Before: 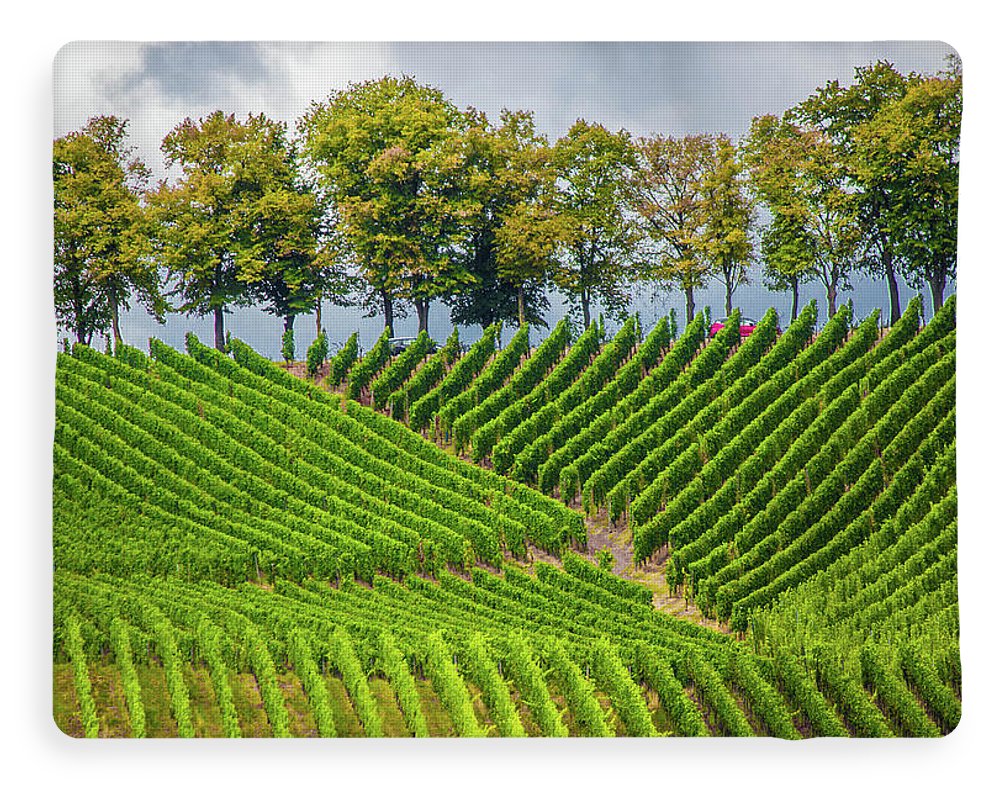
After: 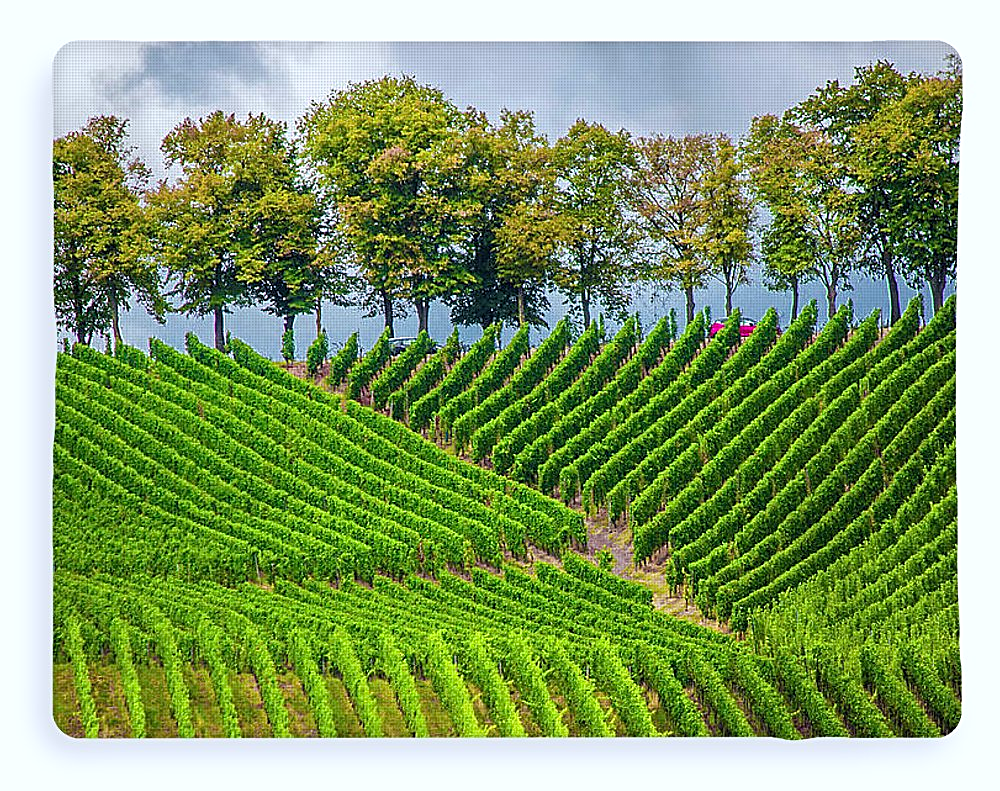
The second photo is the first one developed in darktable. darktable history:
sharpen: on, module defaults
color calibration: output R [0.946, 0.065, -0.013, 0], output G [-0.246, 1.264, -0.017, 0], output B [0.046, -0.098, 1.05, 0], illuminant as shot in camera, x 0.358, y 0.373, temperature 4628.91 K
